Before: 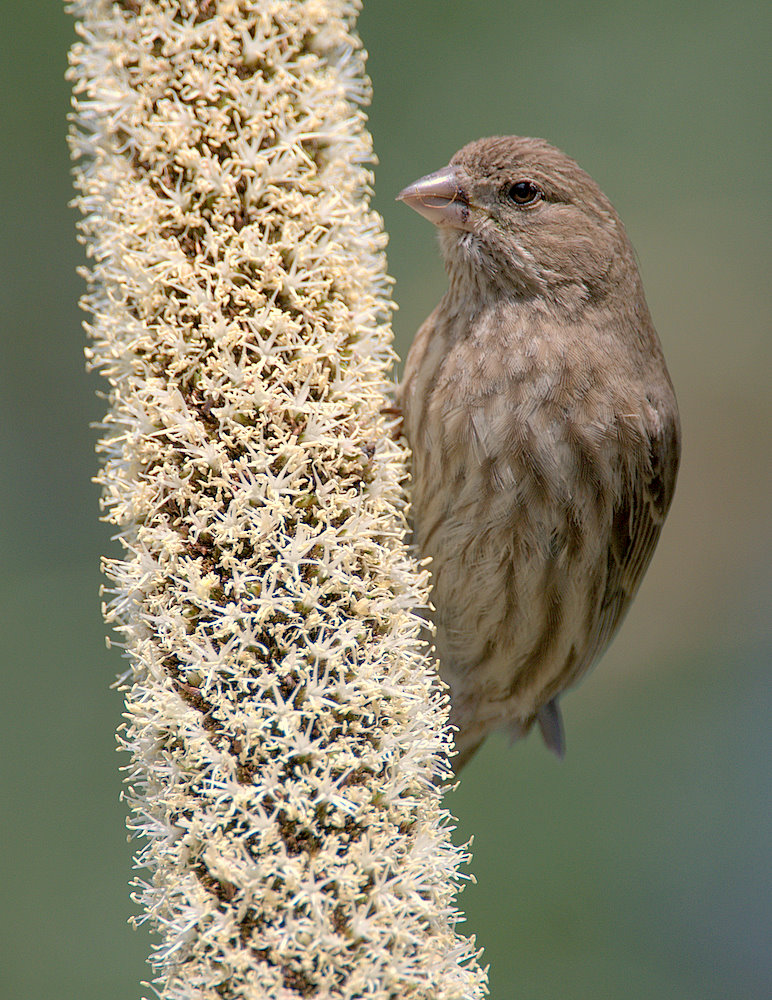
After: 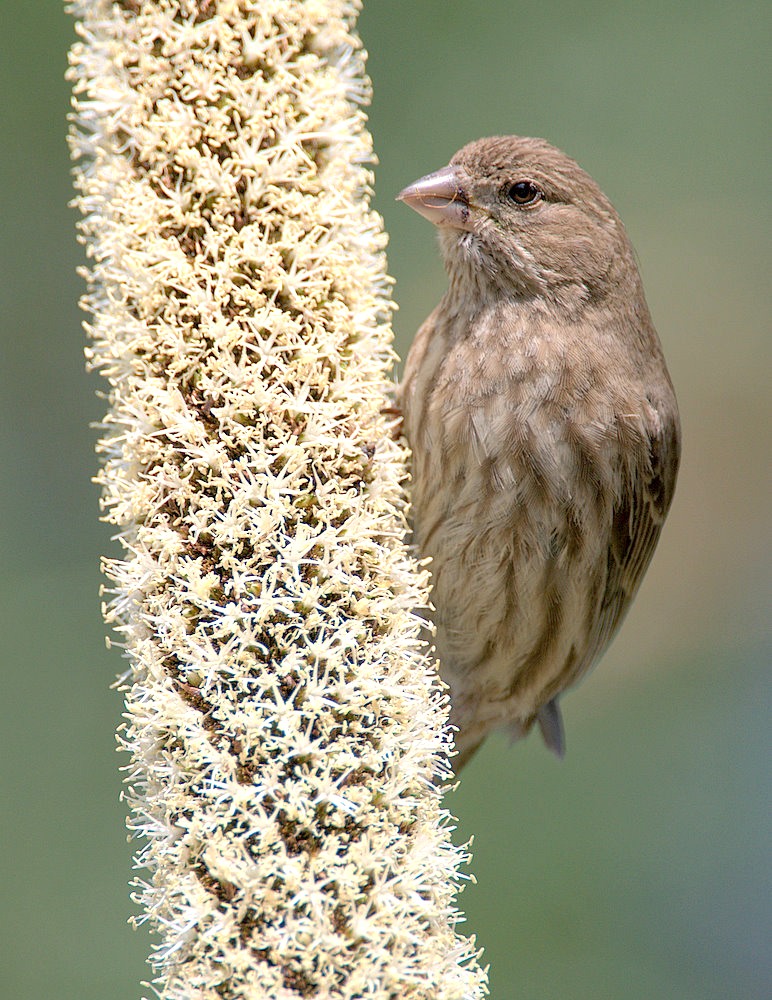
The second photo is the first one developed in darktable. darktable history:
exposure: exposure 0.469 EV, compensate highlight preservation false
tone equalizer: luminance estimator HSV value / RGB max
